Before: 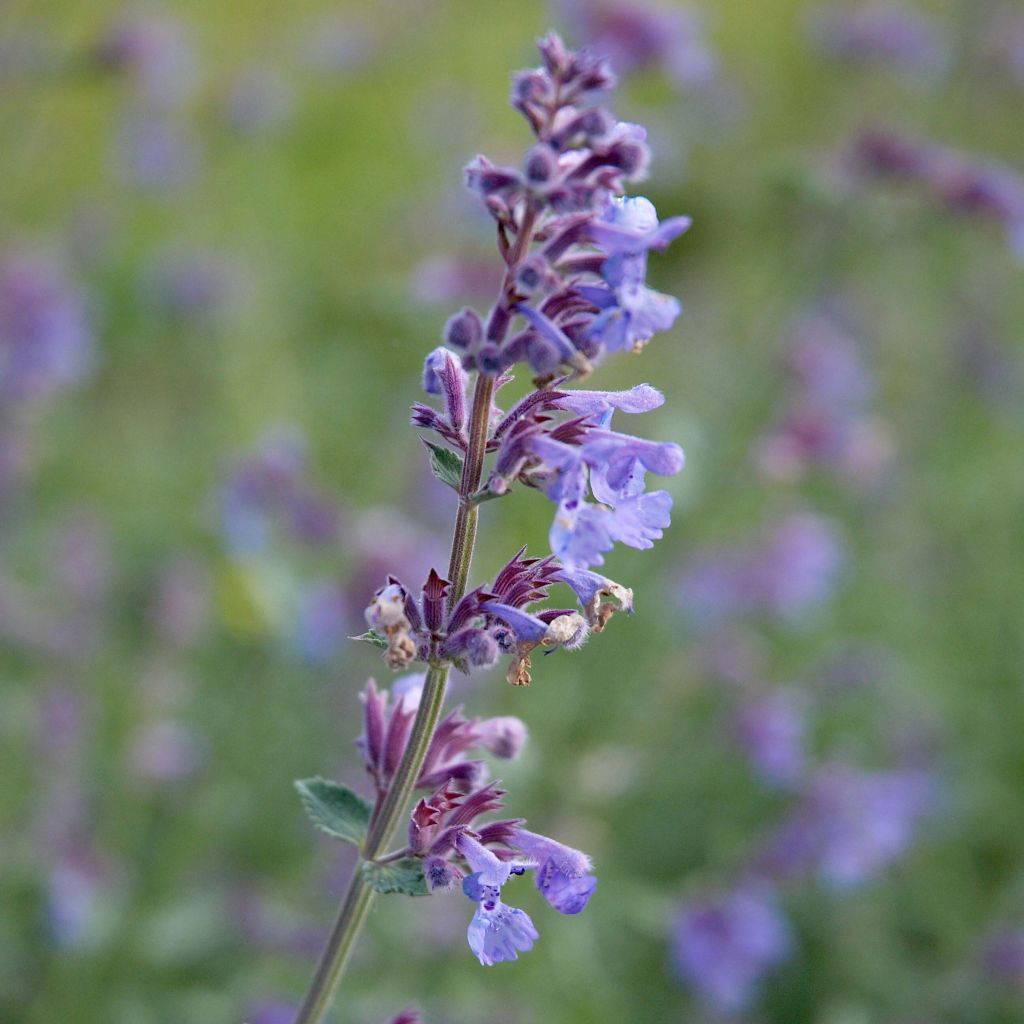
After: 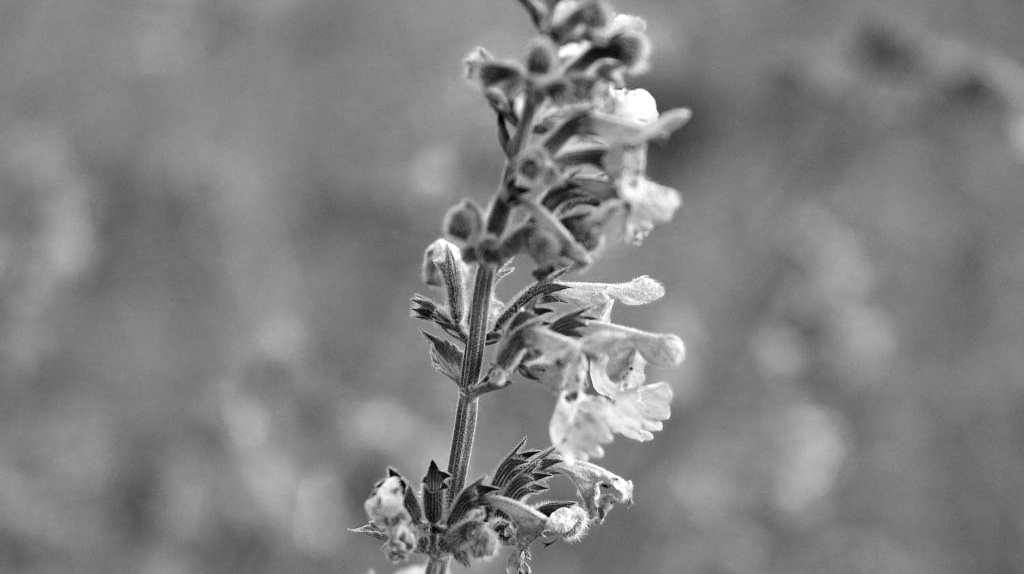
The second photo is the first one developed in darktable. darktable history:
tone equalizer: -8 EV -0.417 EV, -7 EV -0.389 EV, -6 EV -0.333 EV, -5 EV -0.222 EV, -3 EV 0.222 EV, -2 EV 0.333 EV, -1 EV 0.389 EV, +0 EV 0.417 EV, edges refinement/feathering 500, mask exposure compensation -1.25 EV, preserve details no
shadows and highlights: soften with gaussian
color zones: curves: ch0 [(0, 0.5) (0.125, 0.4) (0.25, 0.5) (0.375, 0.4) (0.5, 0.4) (0.625, 0.6) (0.75, 0.6) (0.875, 0.5)]; ch1 [(0, 0.35) (0.125, 0.45) (0.25, 0.35) (0.375, 0.35) (0.5, 0.35) (0.625, 0.35) (0.75, 0.45) (0.875, 0.35)]; ch2 [(0, 0.6) (0.125, 0.5) (0.25, 0.5) (0.375, 0.6) (0.5, 0.6) (0.625, 0.5) (0.75, 0.5) (0.875, 0.5)]
monochrome: a -3.63, b -0.465
crop and rotate: top 10.605%, bottom 33.274%
